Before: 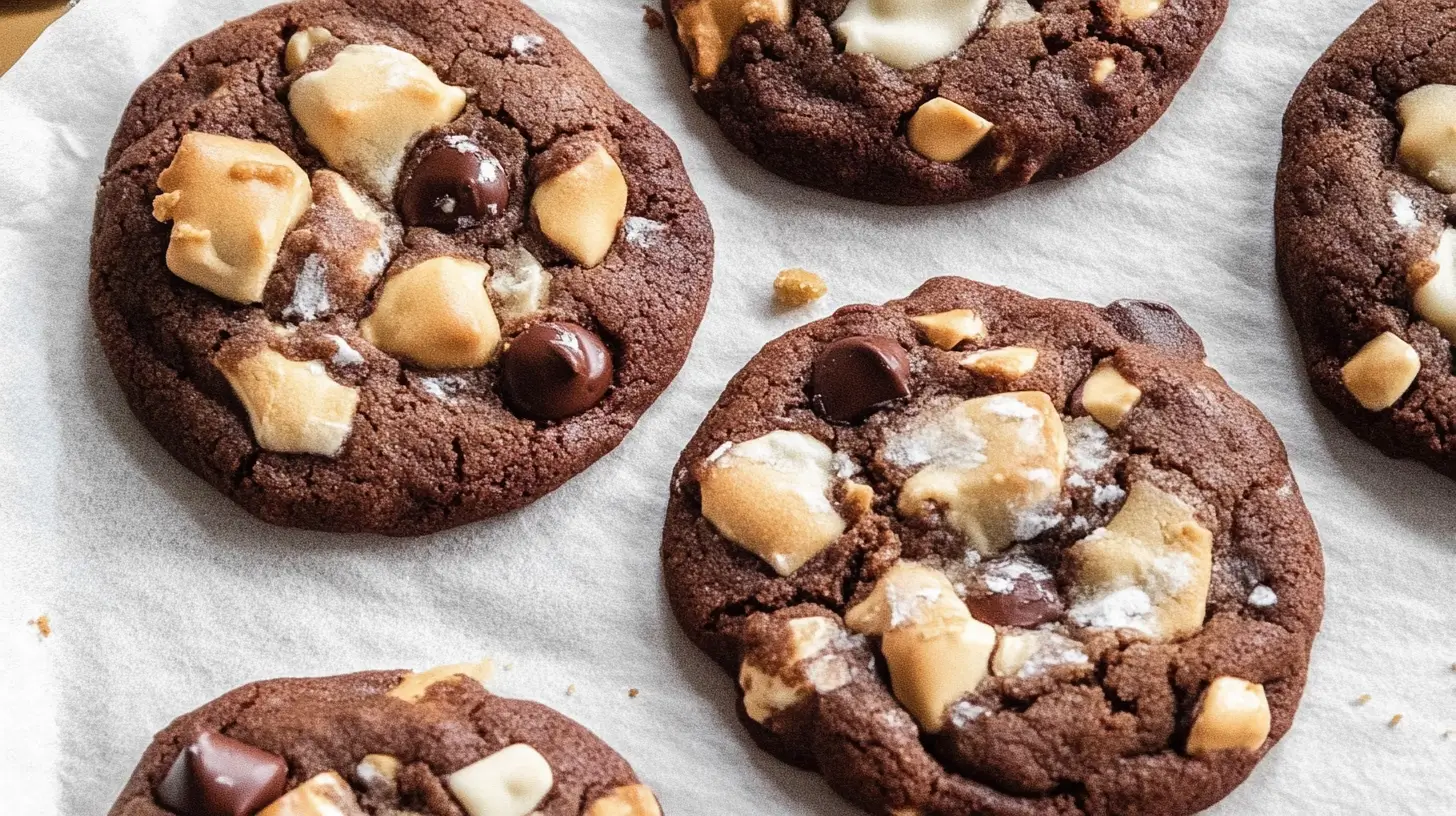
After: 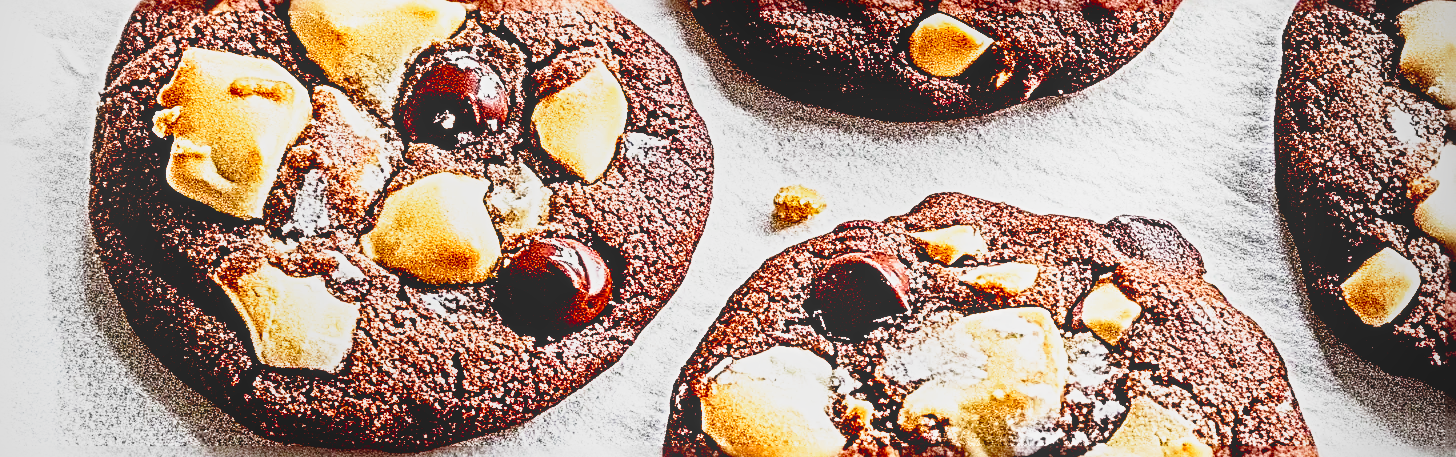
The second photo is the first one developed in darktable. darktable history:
exposure: black level correction 0.028, exposure -0.079 EV, compensate exposure bias true, compensate highlight preservation false
base curve: curves: ch0 [(0, 0) (0.026, 0.03) (0.109, 0.232) (0.351, 0.748) (0.669, 0.968) (1, 1)], preserve colors none
crop and rotate: top 10.413%, bottom 33.522%
contrast brightness saturation: contrast 0.132, brightness -0.06, saturation 0.155
sharpen: radius 4.034, amount 1.996
local contrast: highlights 47%, shadows 5%, detail 99%
vignetting: on, module defaults
